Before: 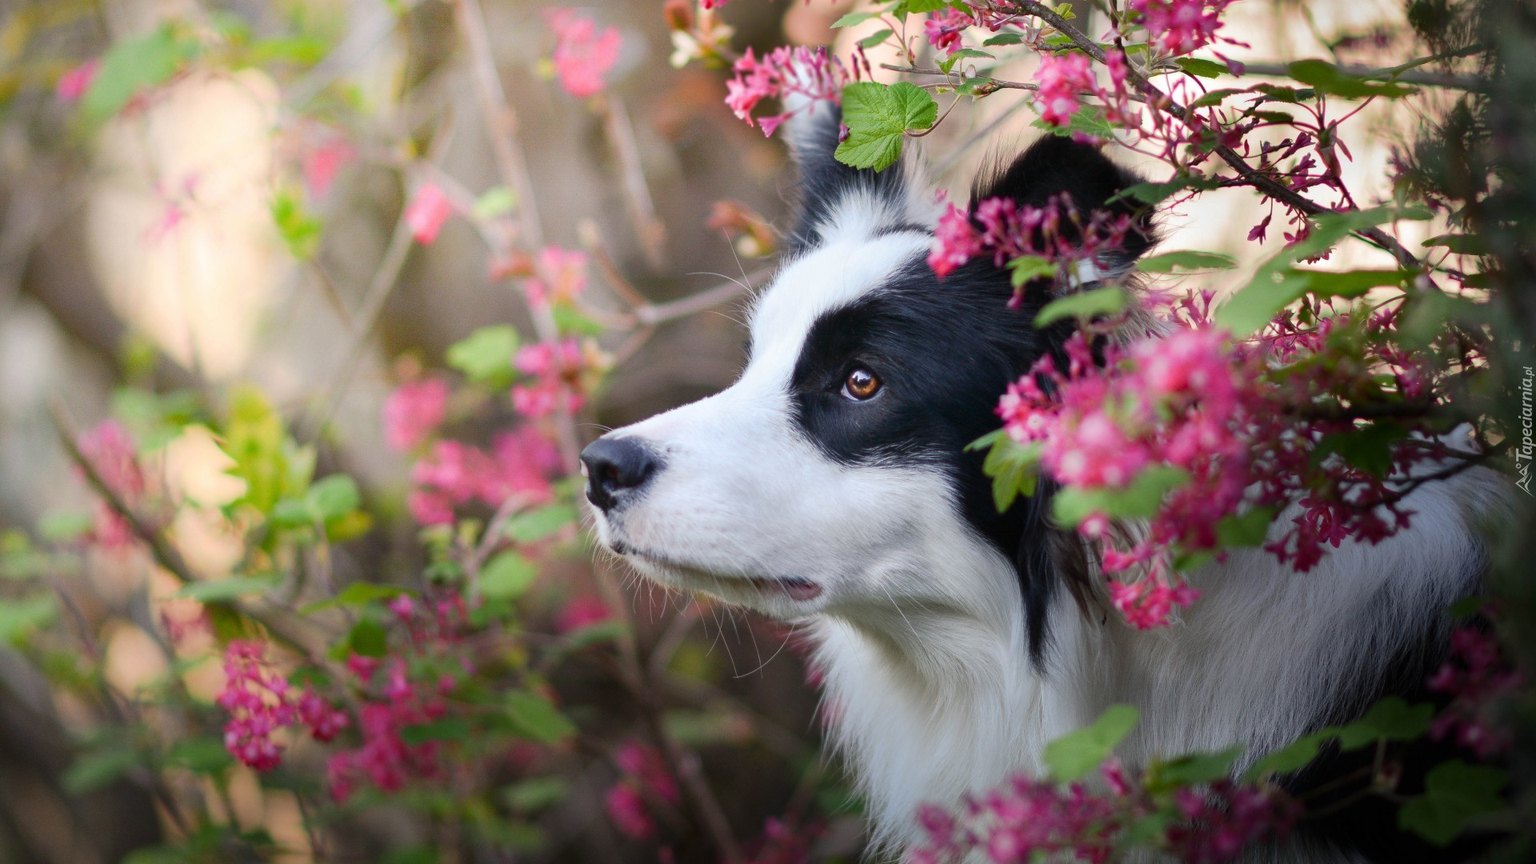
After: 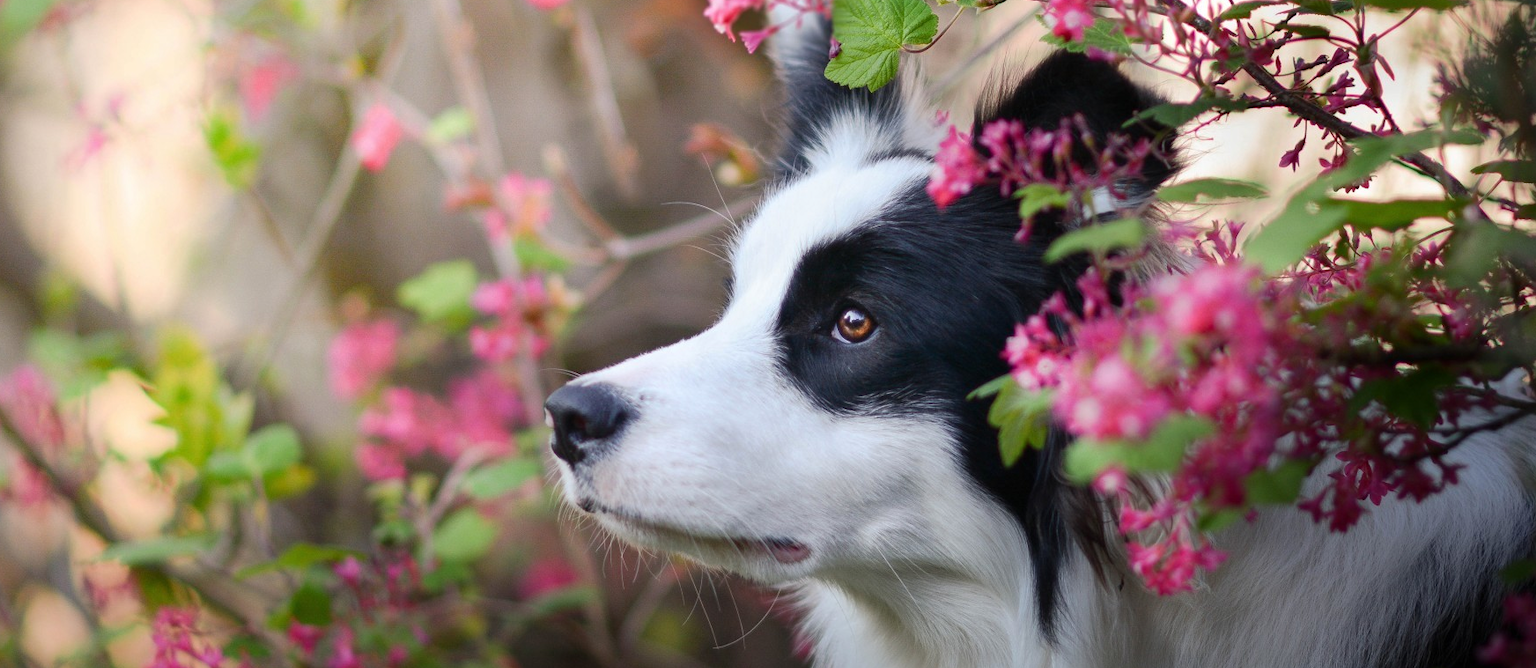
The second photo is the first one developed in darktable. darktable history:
base curve: curves: ch0 [(0, 0) (0.472, 0.455) (1, 1)], preserve colors none
crop: left 5.596%, top 10.314%, right 3.534%, bottom 19.395%
